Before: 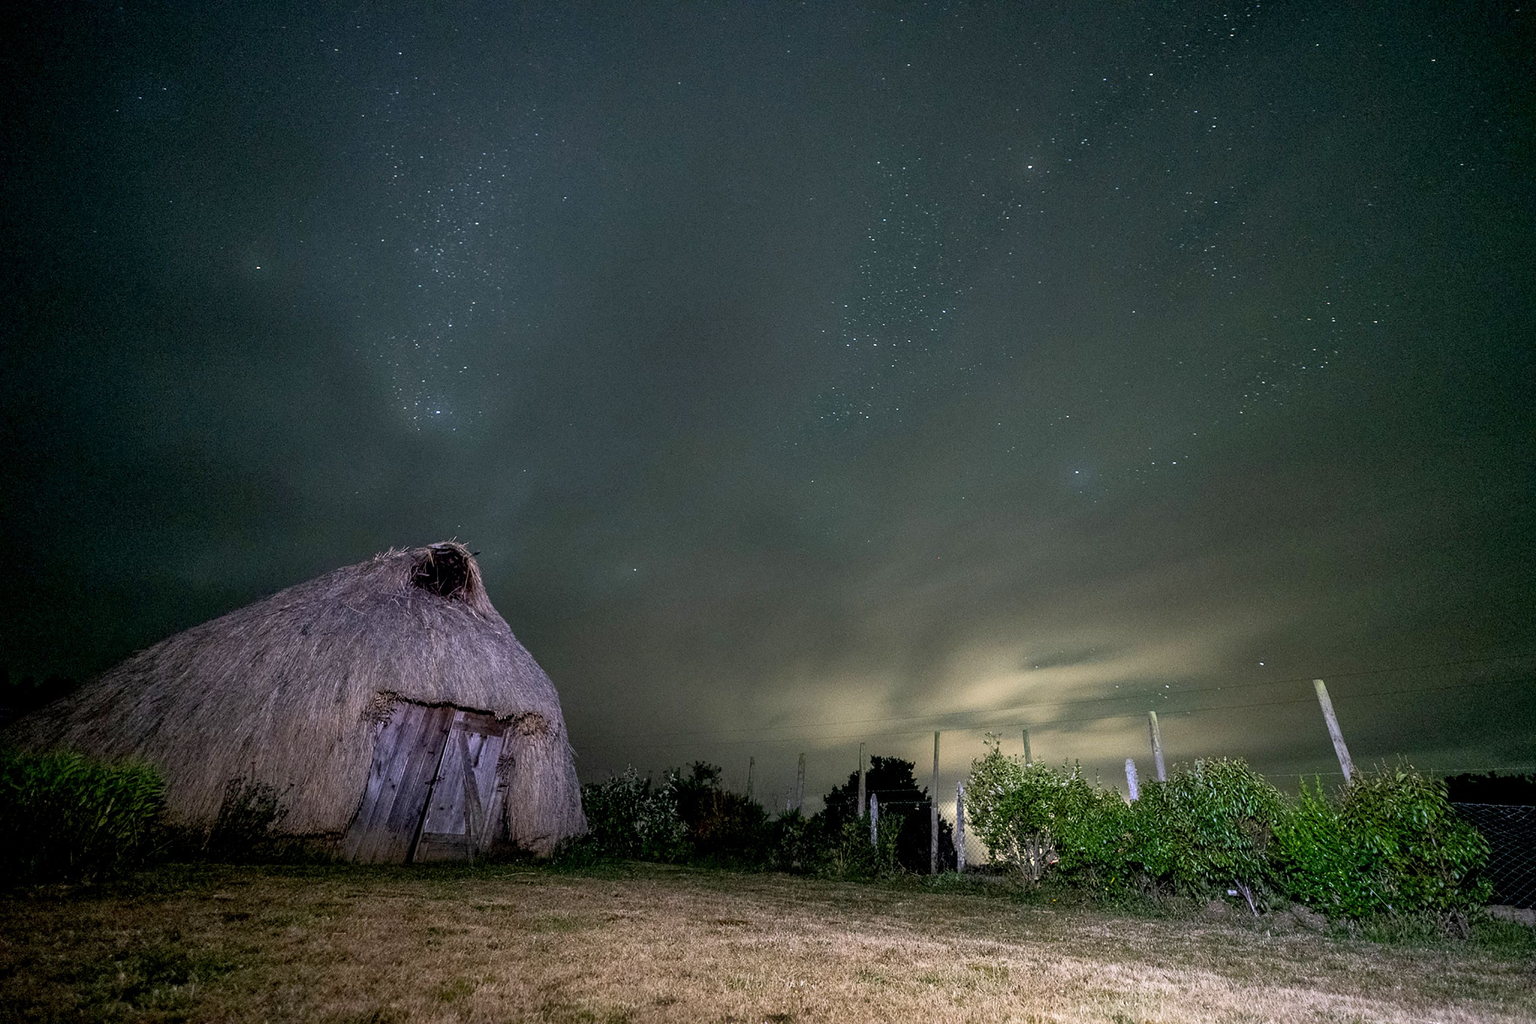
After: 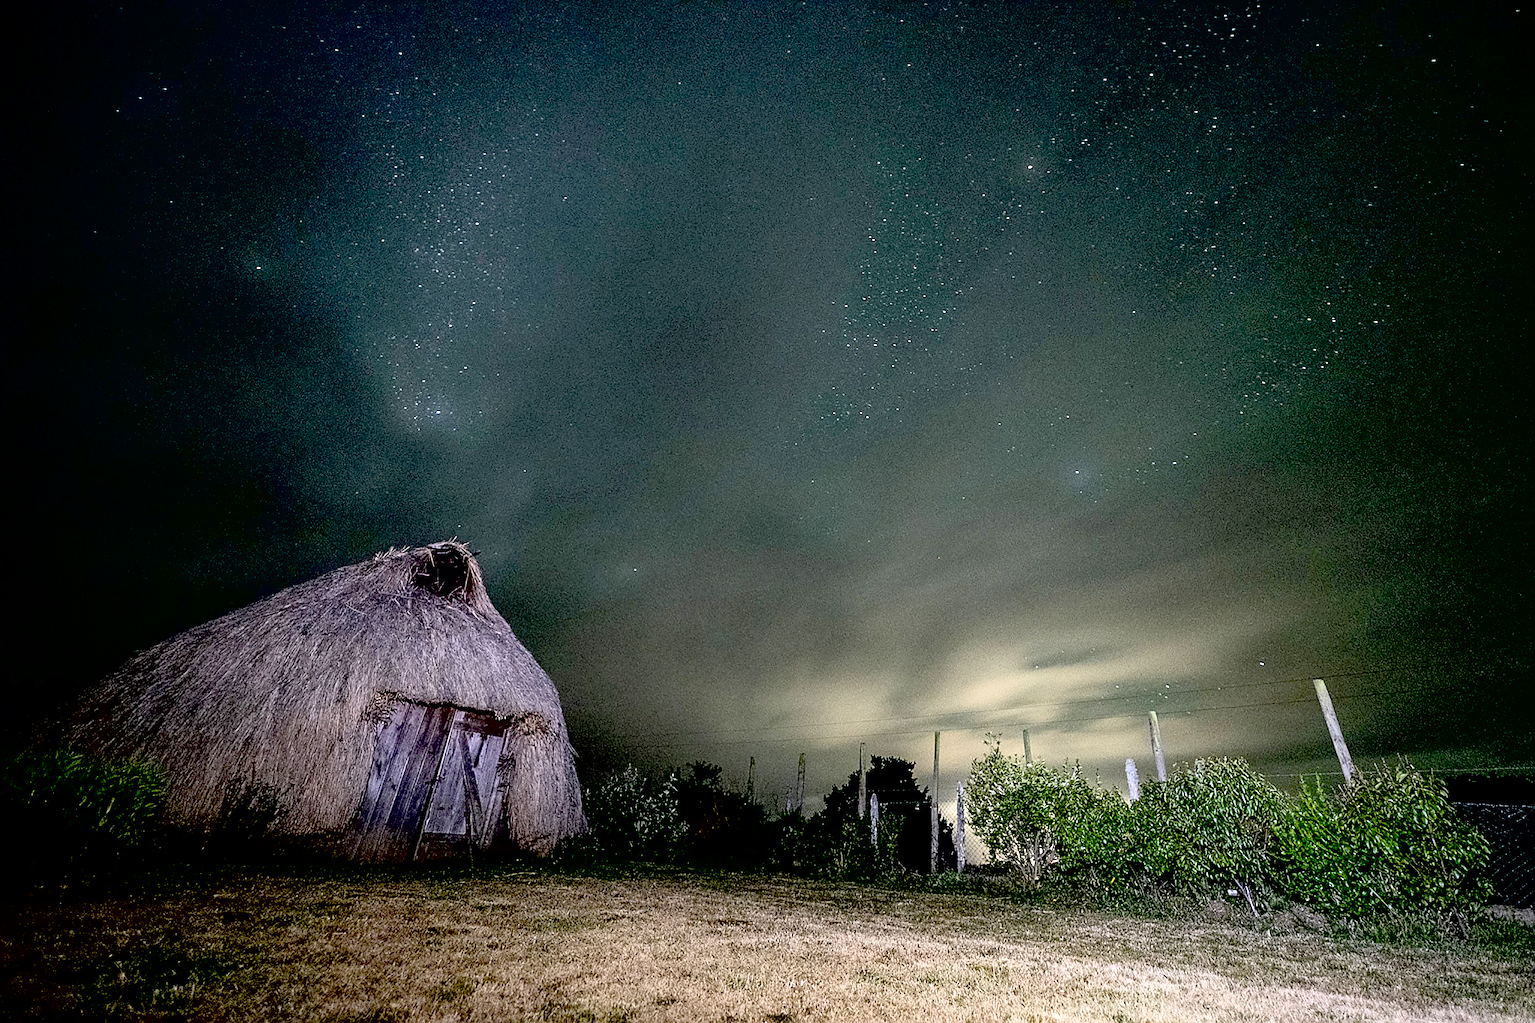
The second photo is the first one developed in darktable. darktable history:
color correction: saturation 0.8
exposure: black level correction 0.031, exposure 0.304 EV, compensate highlight preservation false
contrast brightness saturation: contrast 0.14, brightness 0.21
sharpen: on, module defaults
